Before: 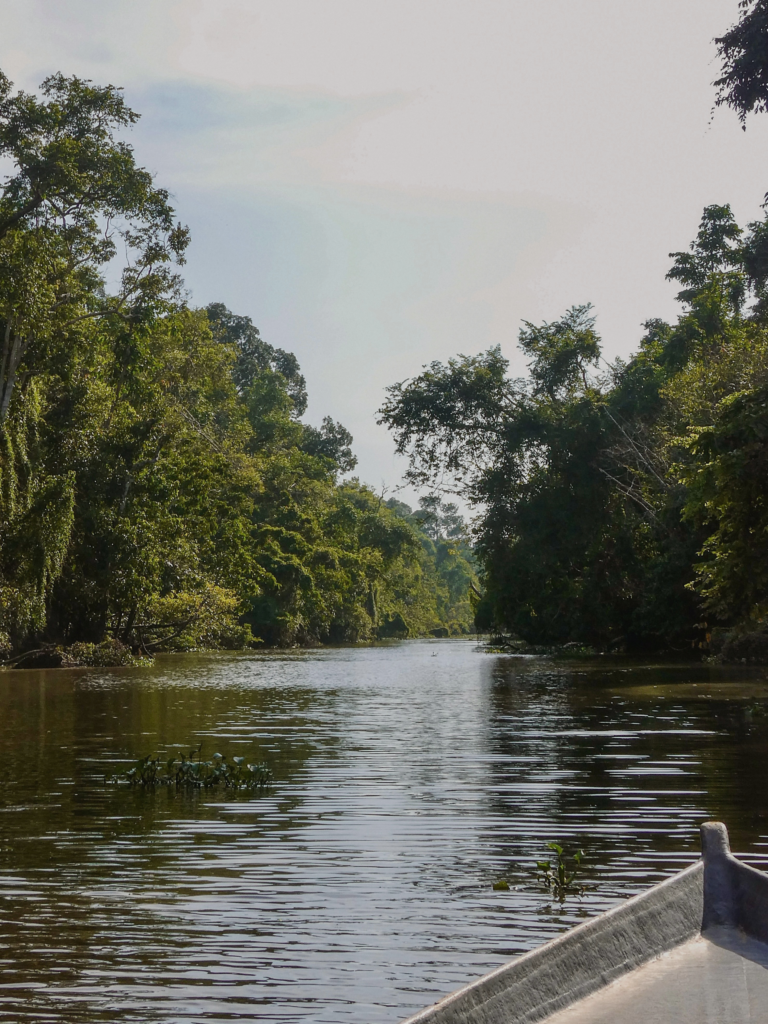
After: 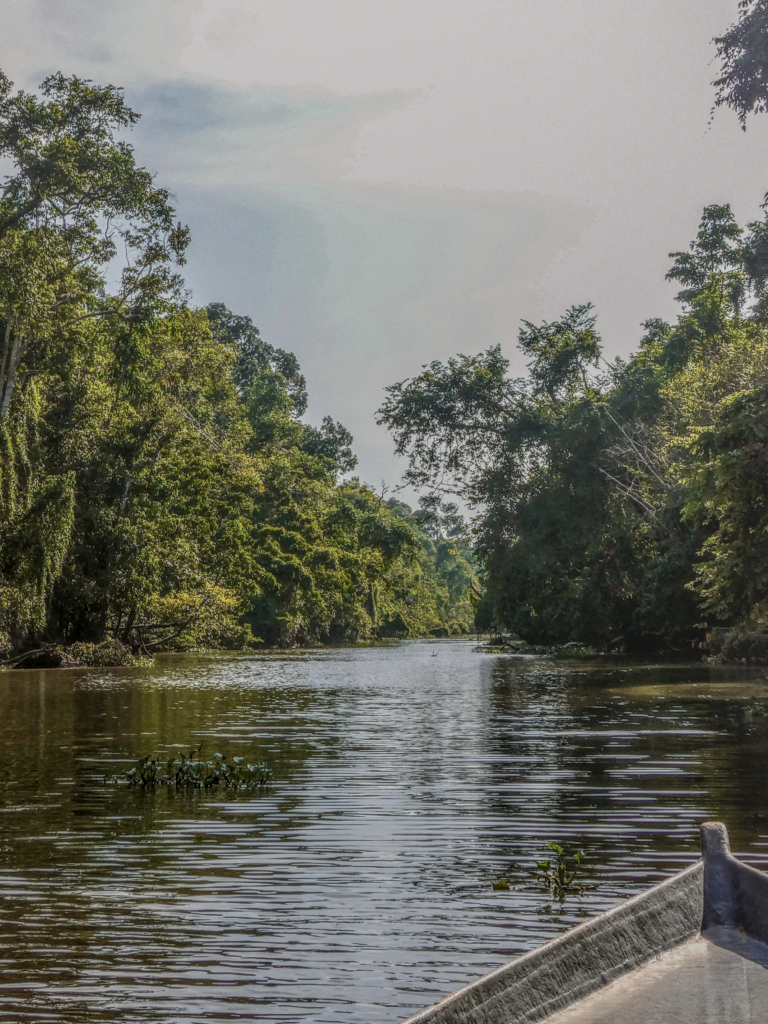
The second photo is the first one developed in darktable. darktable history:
local contrast "HDR local tone-mapping": highlights 0%, shadows 0%, detail 200%, midtone range 0.25
